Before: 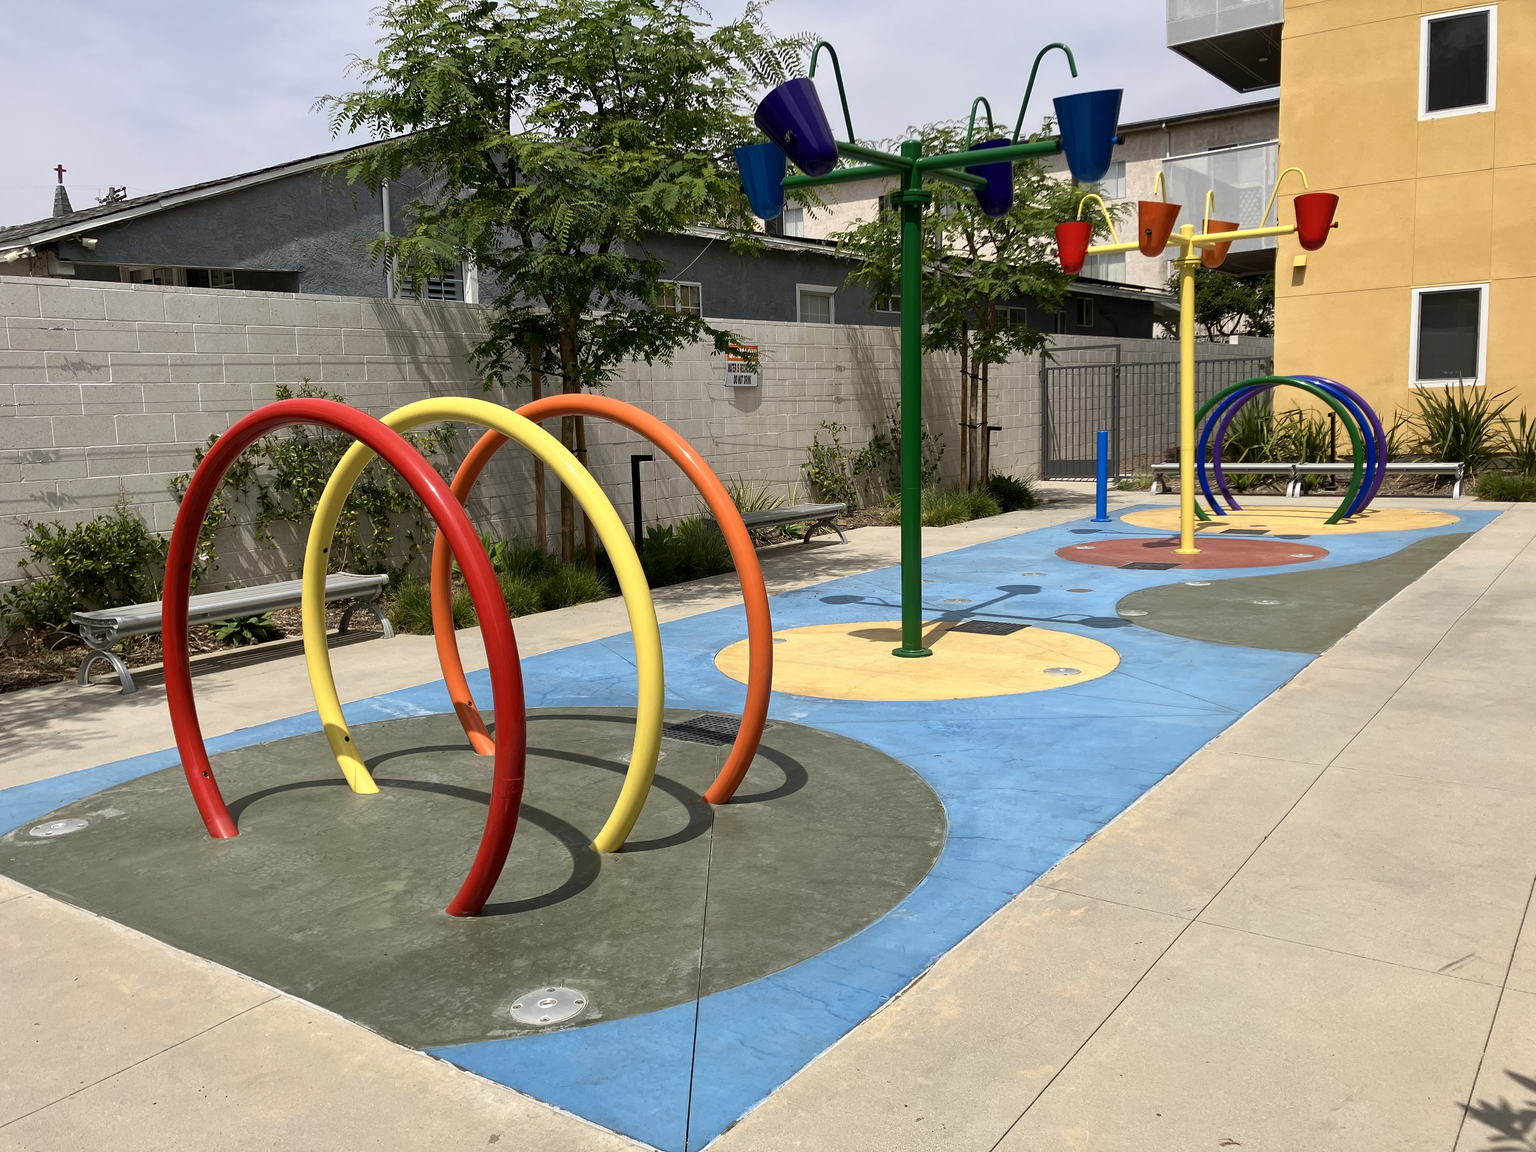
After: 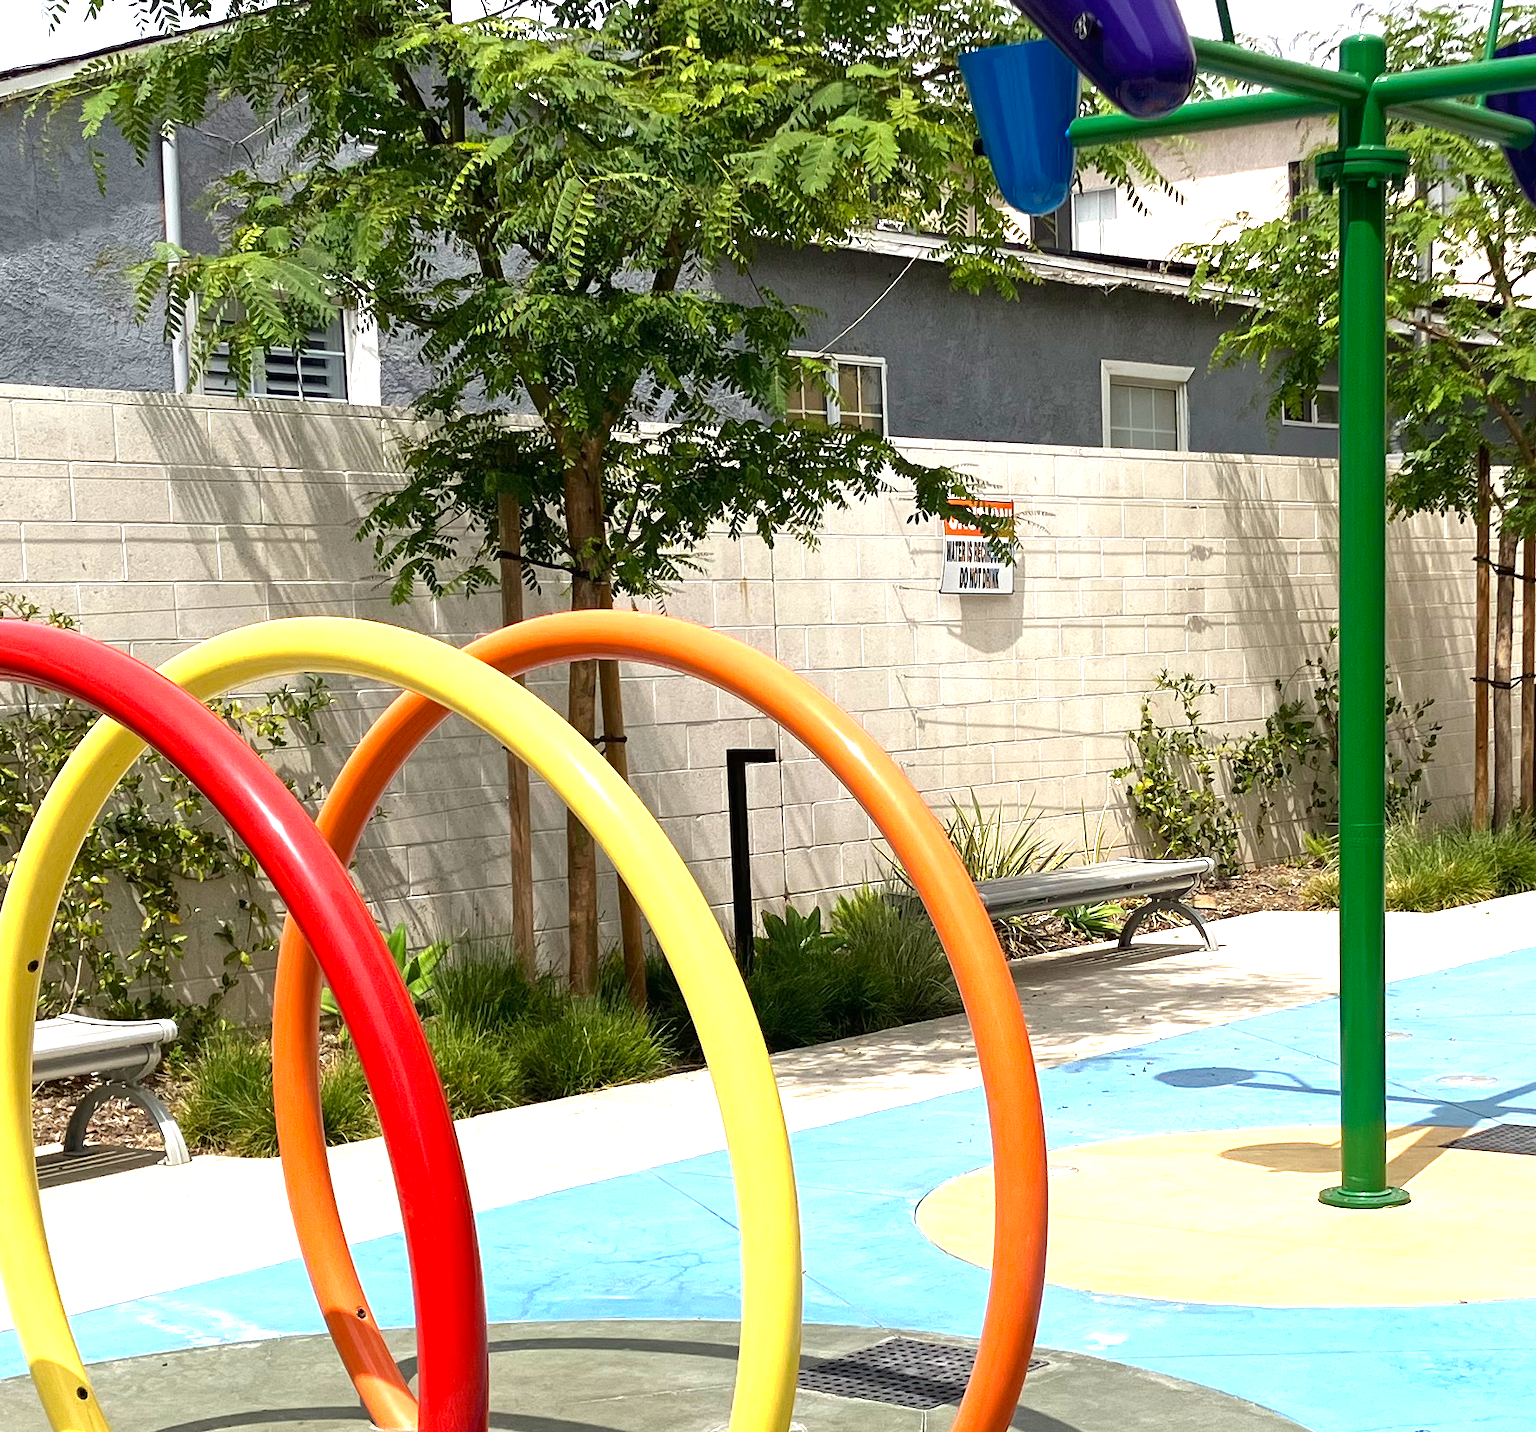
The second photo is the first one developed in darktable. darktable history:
exposure: black level correction 0, exposure 1.45 EV, compensate exposure bias true, compensate highlight preservation false
crop: left 20.248%, top 10.86%, right 35.675%, bottom 34.321%
